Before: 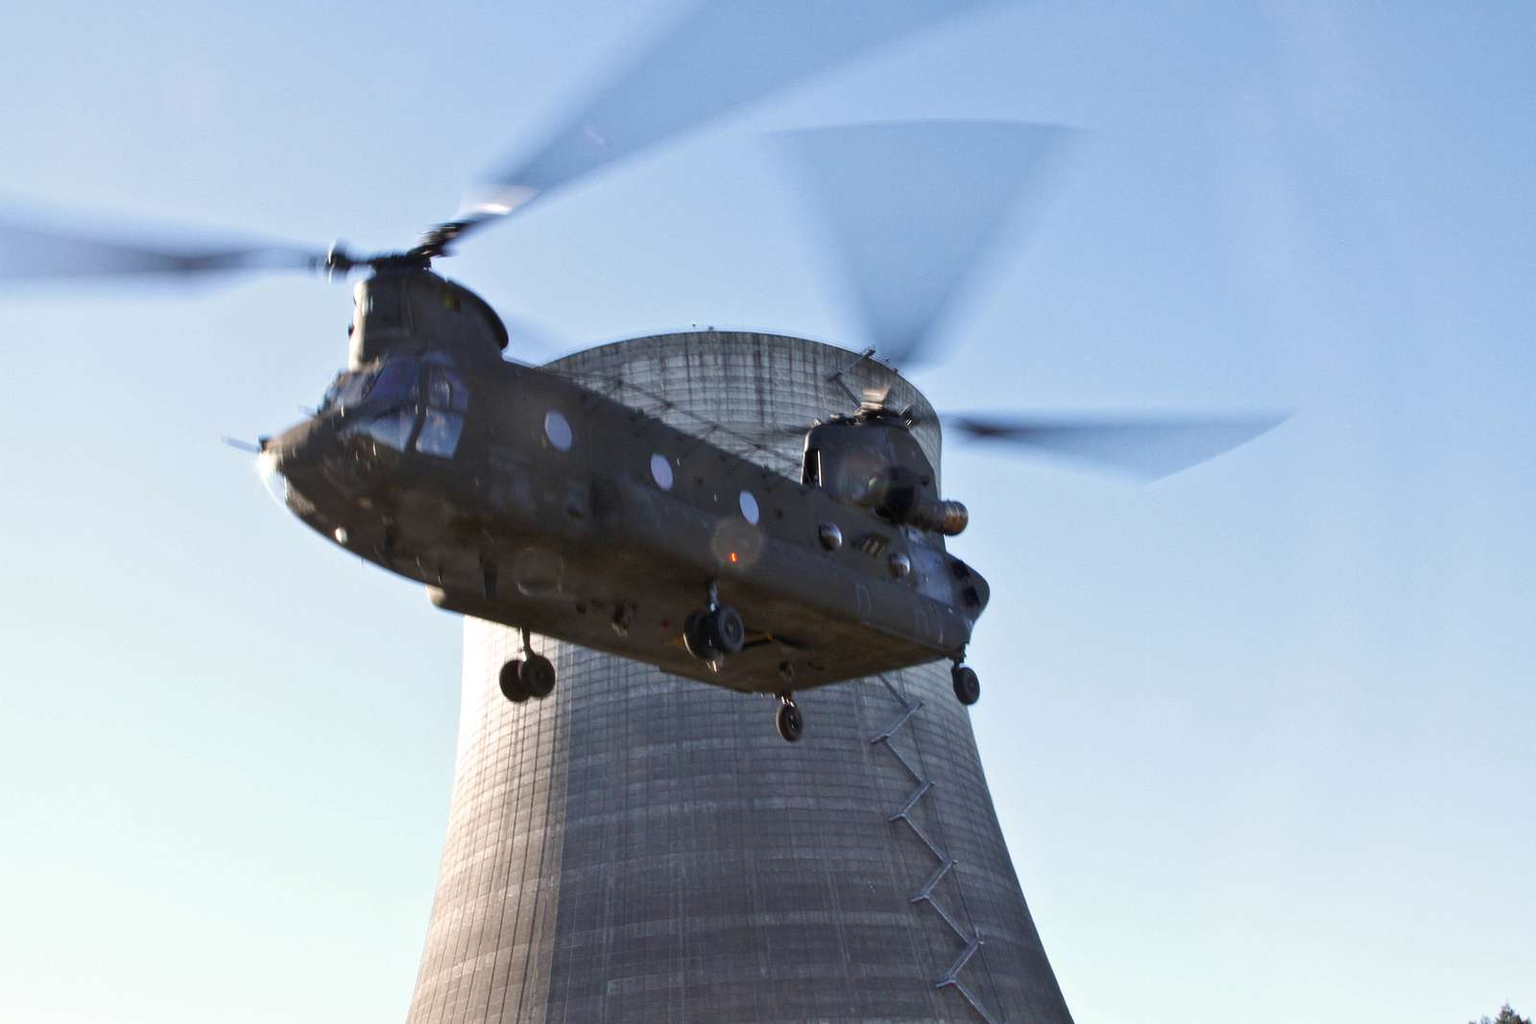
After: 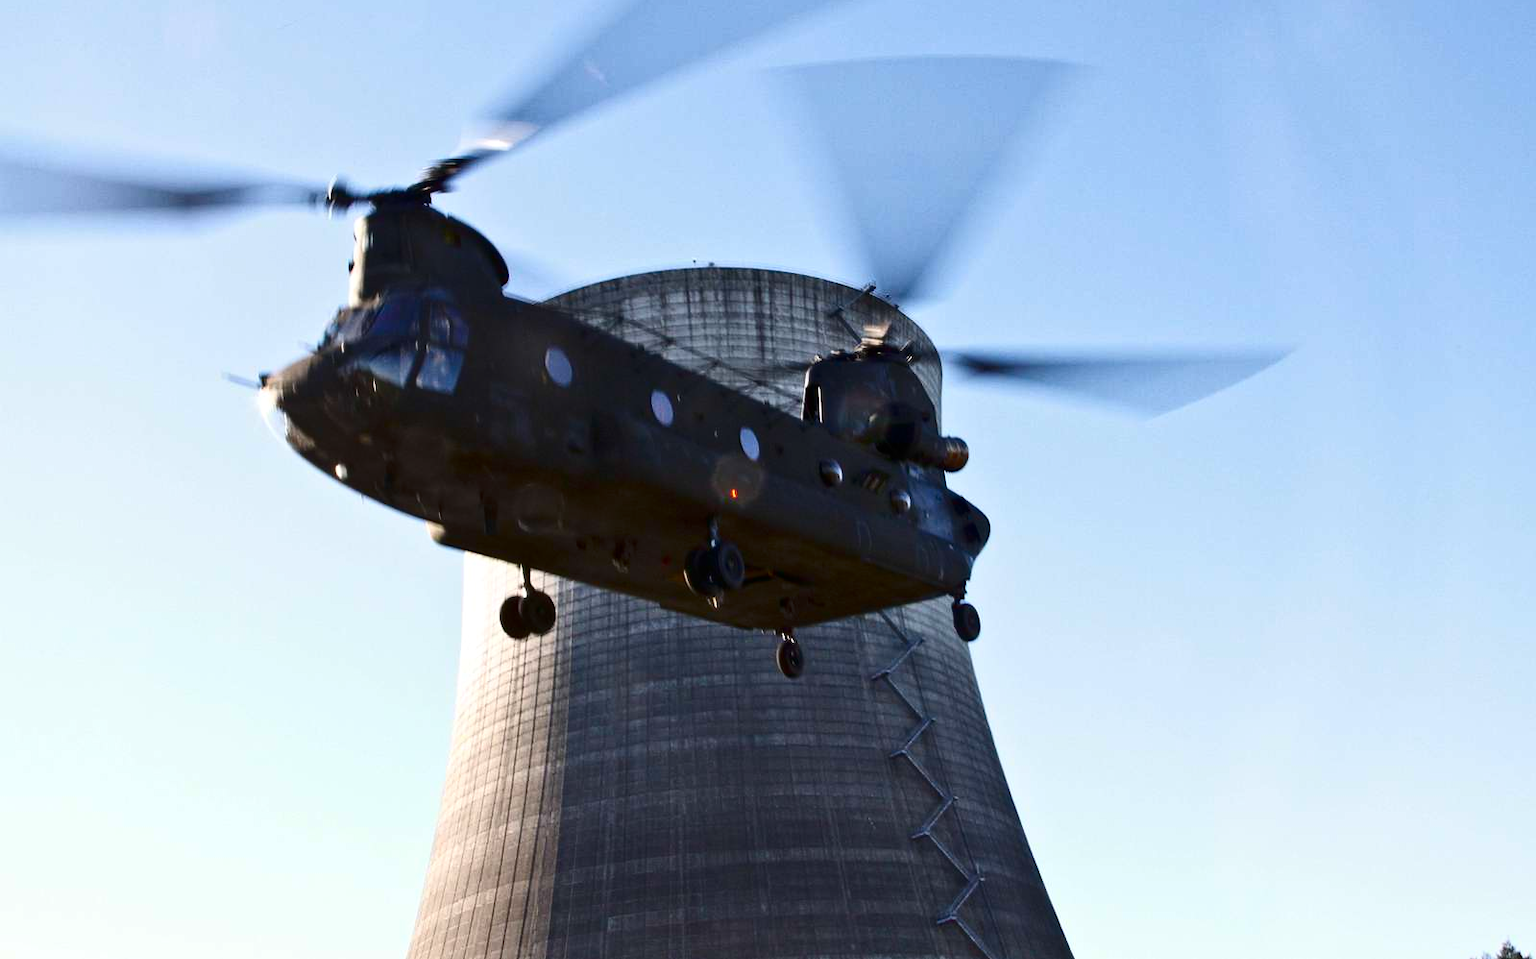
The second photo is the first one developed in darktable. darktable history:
levels: levels [0, 0.498, 0.996]
contrast brightness saturation: contrast 0.207, brightness -0.112, saturation 0.207
crop and rotate: top 6.336%
